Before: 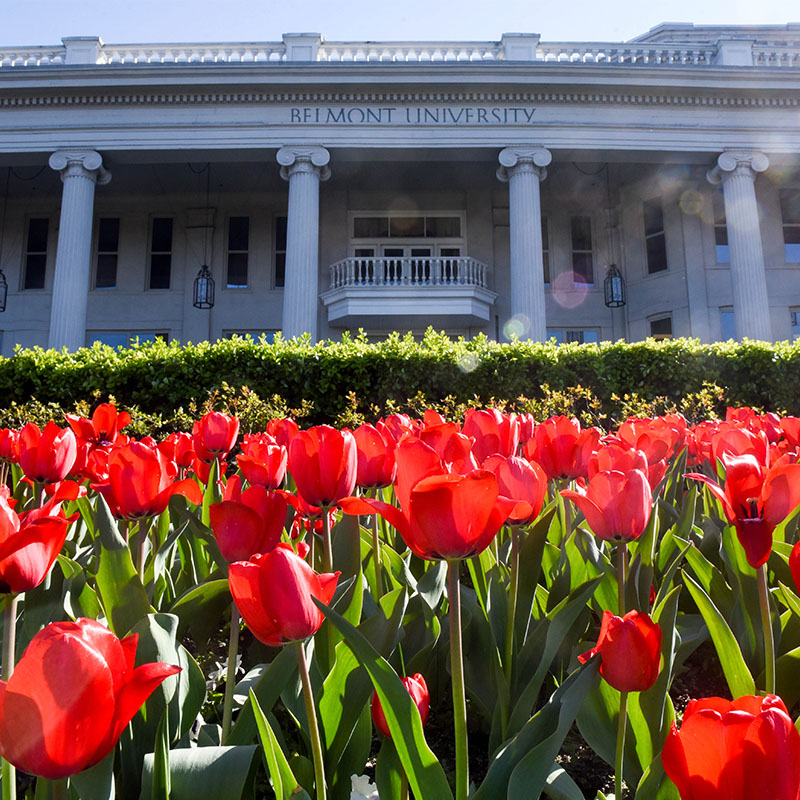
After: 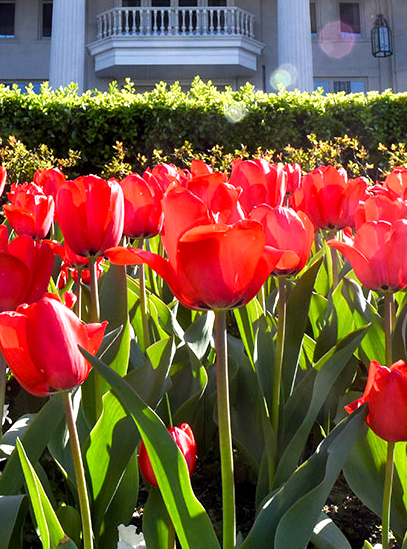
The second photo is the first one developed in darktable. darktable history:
crop and rotate: left 29.249%, top 31.278%, right 19.803%
exposure: black level correction 0.001, exposure 0.499 EV, compensate highlight preservation false
